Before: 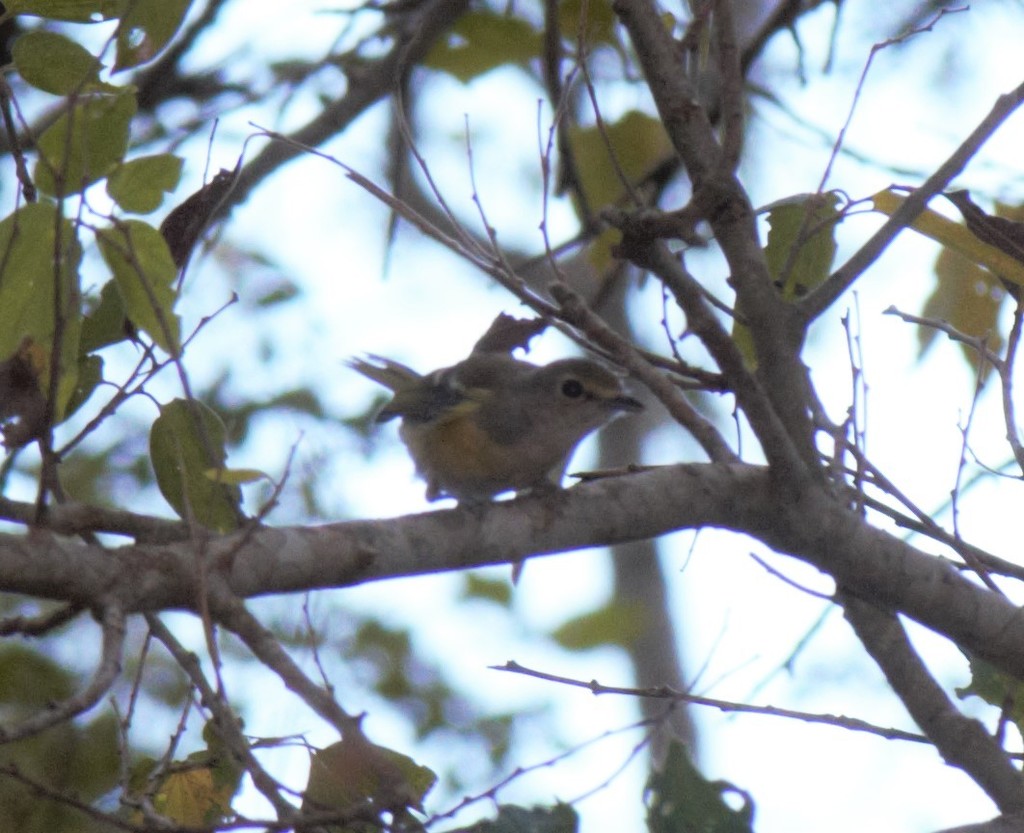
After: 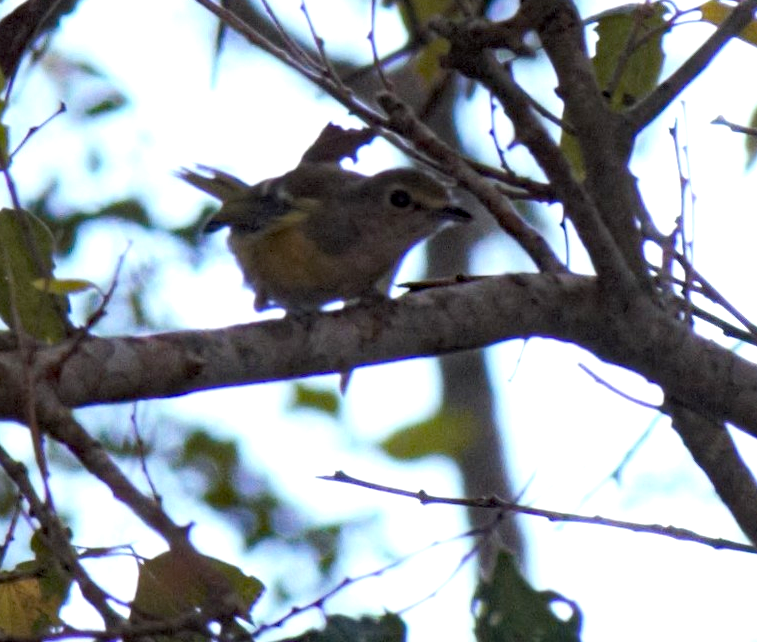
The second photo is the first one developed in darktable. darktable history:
haze removal: strength 0.53, distance 0.925, compatibility mode true, adaptive false
tone equalizer: -8 EV -0.417 EV, -7 EV -0.389 EV, -6 EV -0.333 EV, -5 EV -0.222 EV, -3 EV 0.222 EV, -2 EV 0.333 EV, -1 EV 0.389 EV, +0 EV 0.417 EV, edges refinement/feathering 500, mask exposure compensation -1.57 EV, preserve details no
crop: left 16.871%, top 22.857%, right 9.116%
